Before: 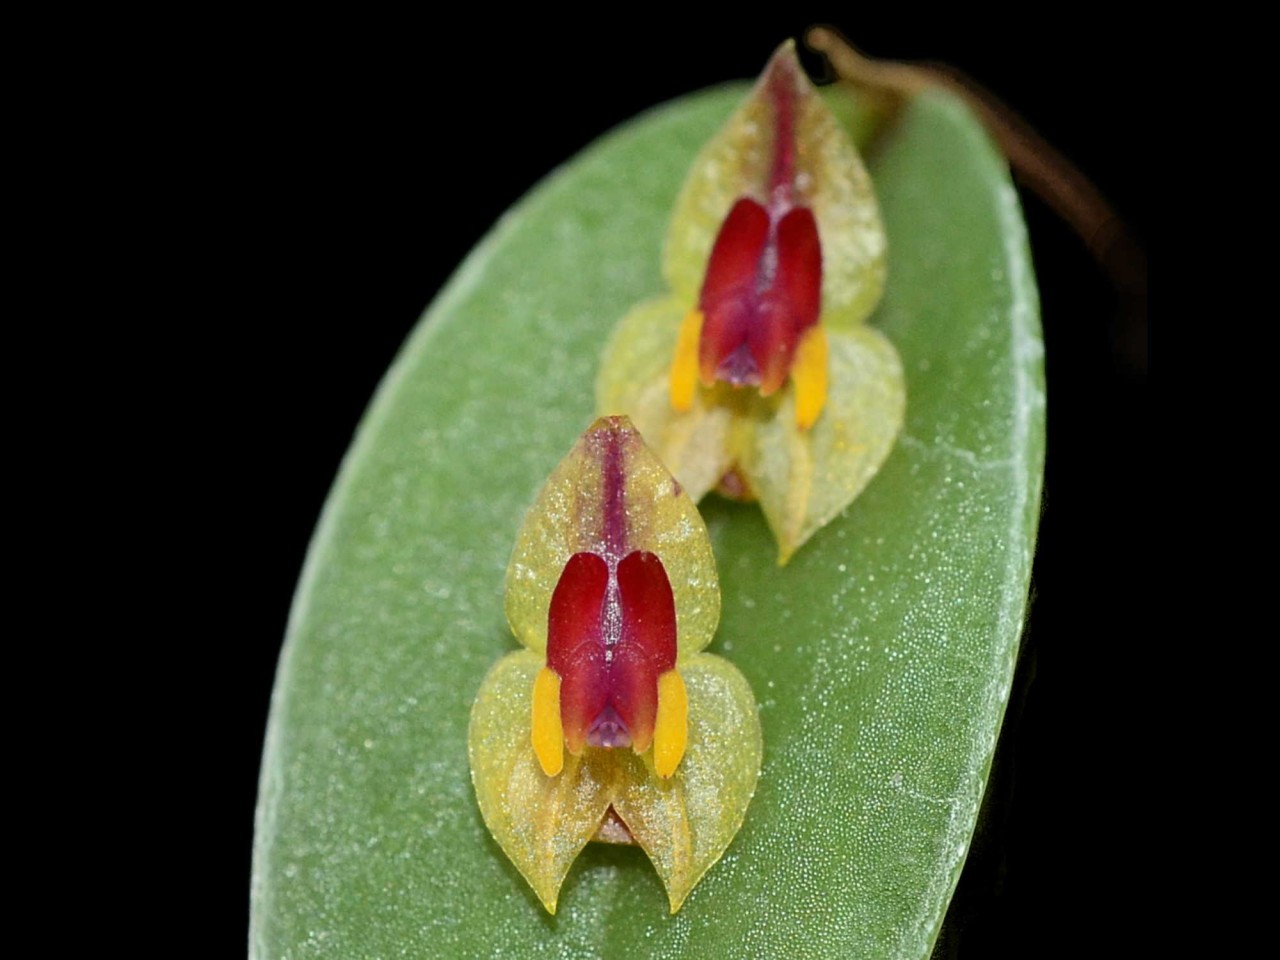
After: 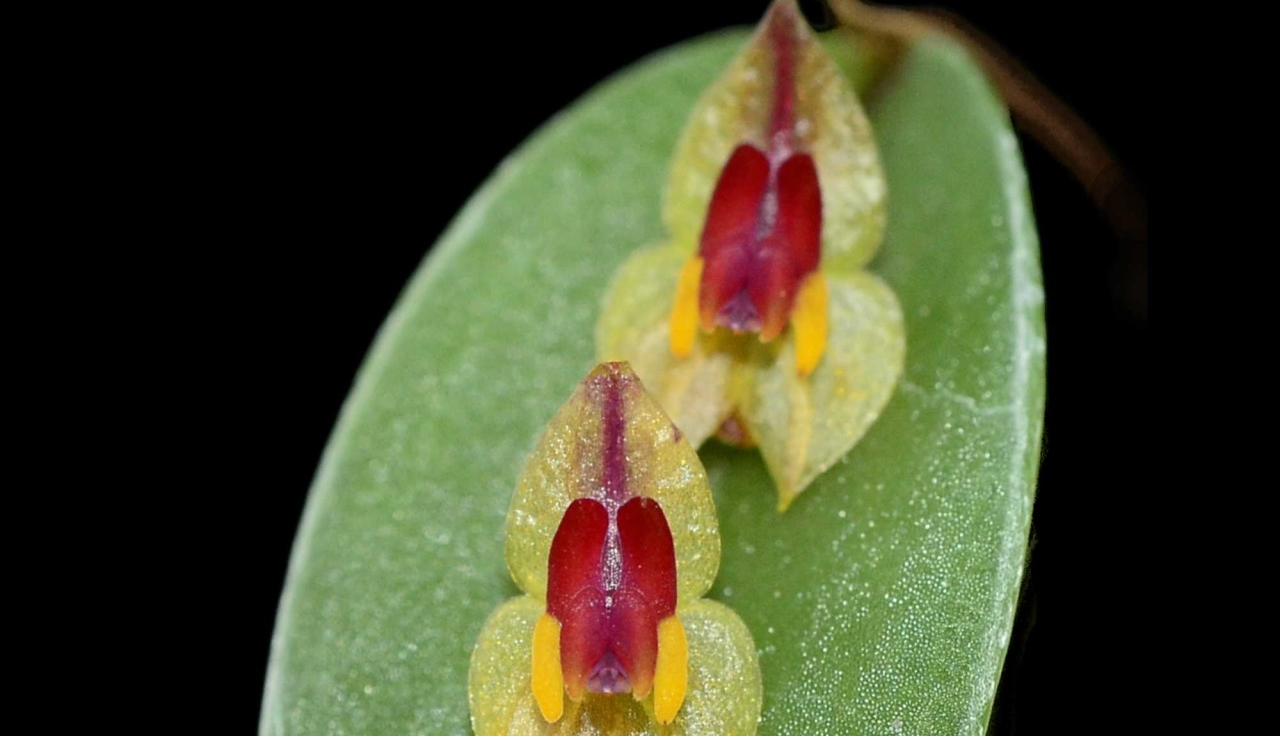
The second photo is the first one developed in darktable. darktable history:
color balance: mode lift, gamma, gain (sRGB)
crop: top 5.667%, bottom 17.637%
